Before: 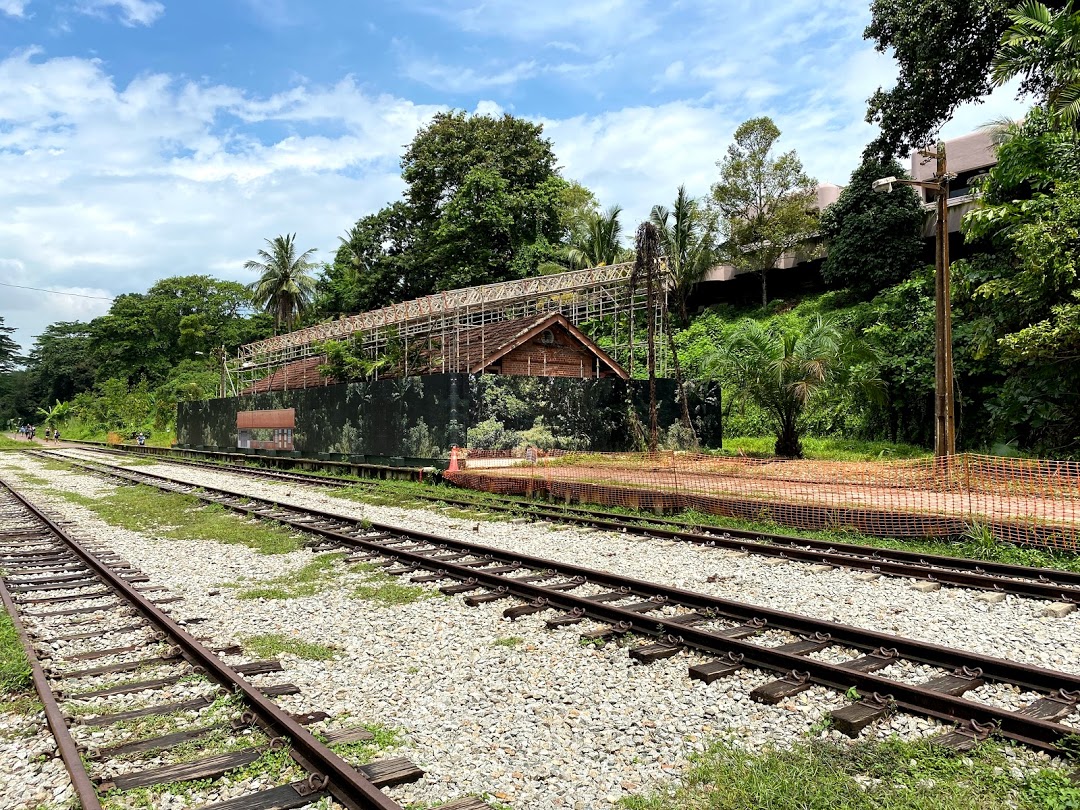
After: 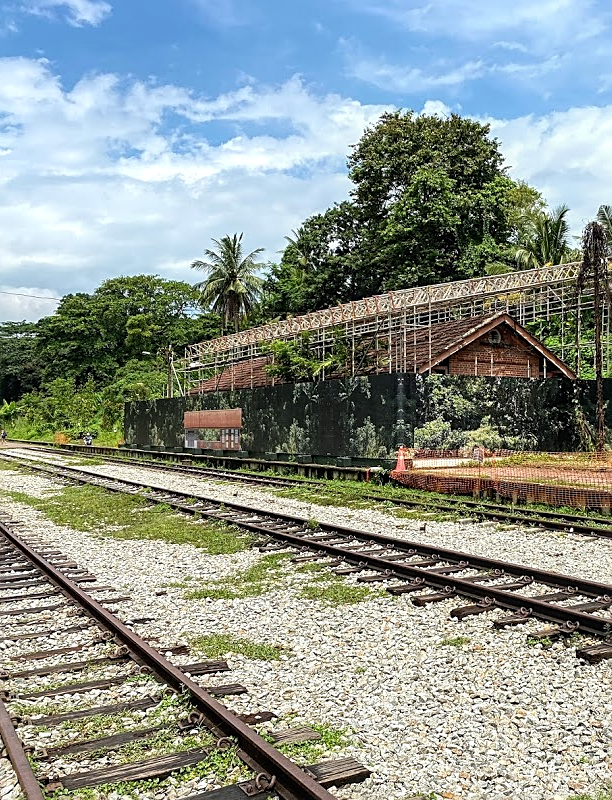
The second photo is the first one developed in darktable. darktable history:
local contrast: on, module defaults
crop: left 4.952%, right 38.277%
sharpen: on, module defaults
